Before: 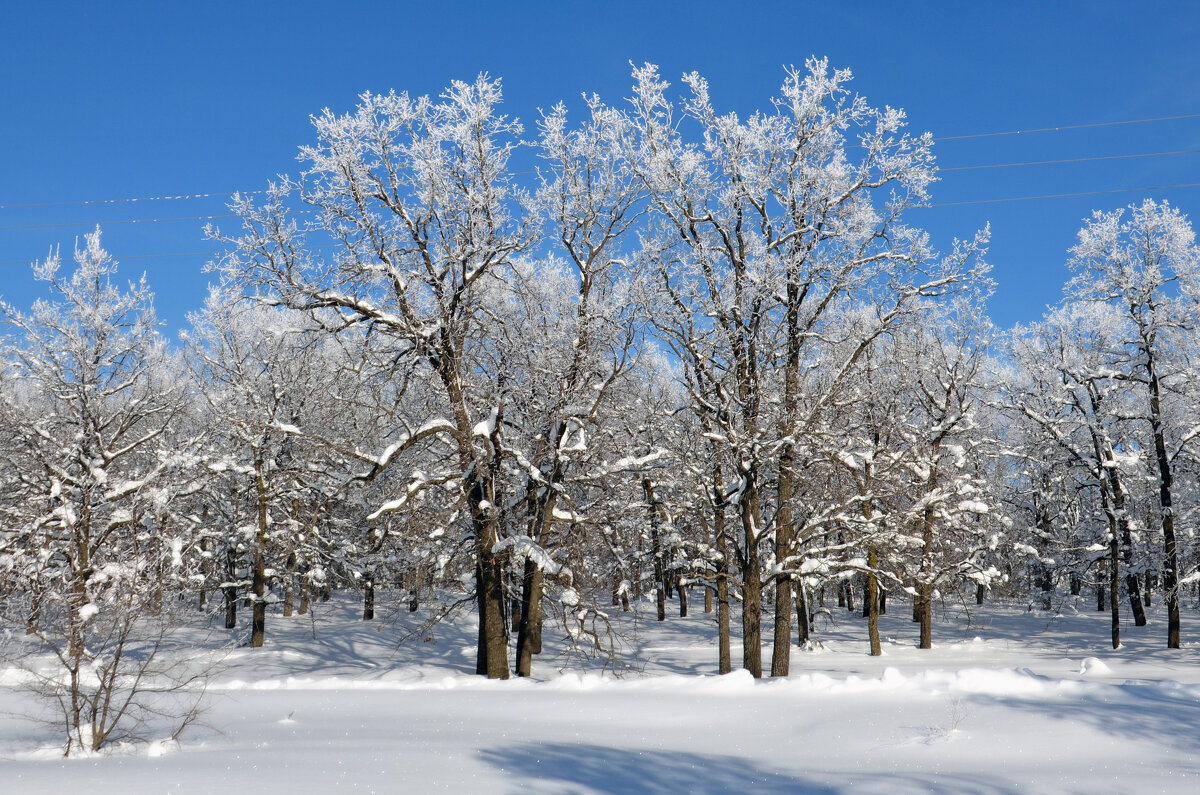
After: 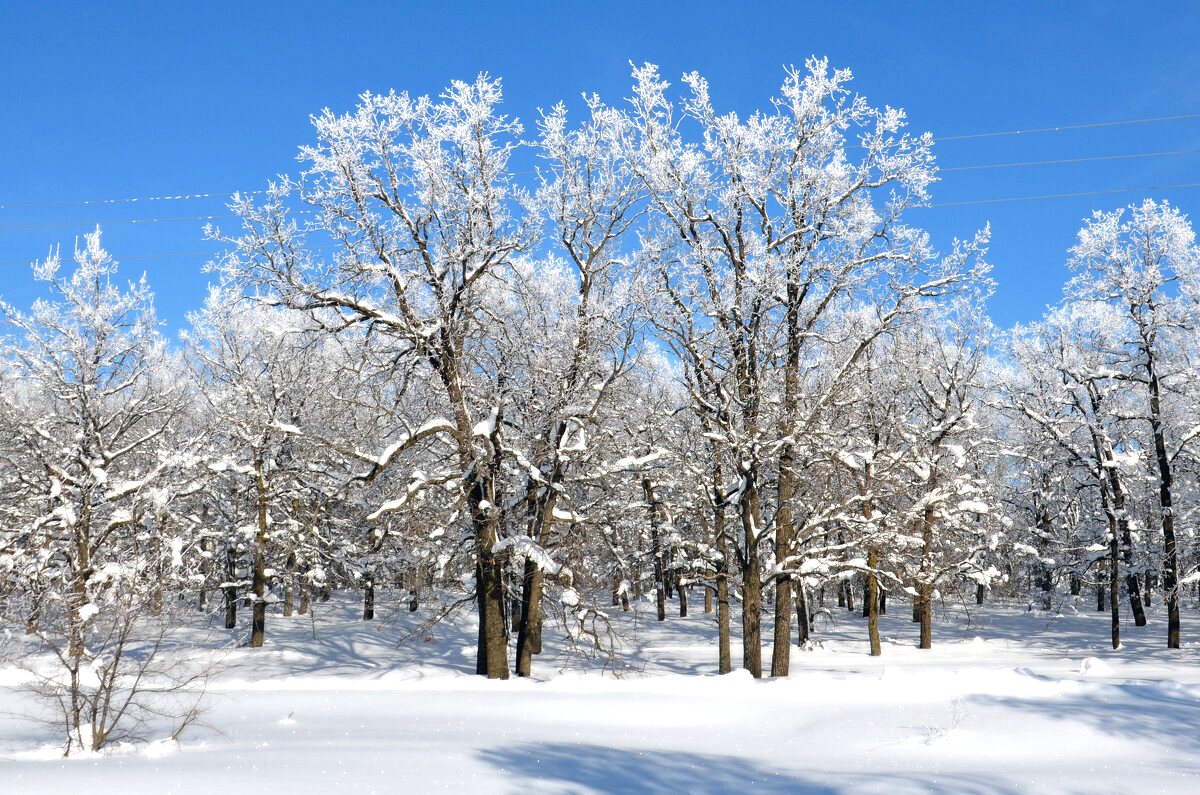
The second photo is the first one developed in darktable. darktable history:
exposure: exposure 0.517 EV, compensate highlight preservation false
